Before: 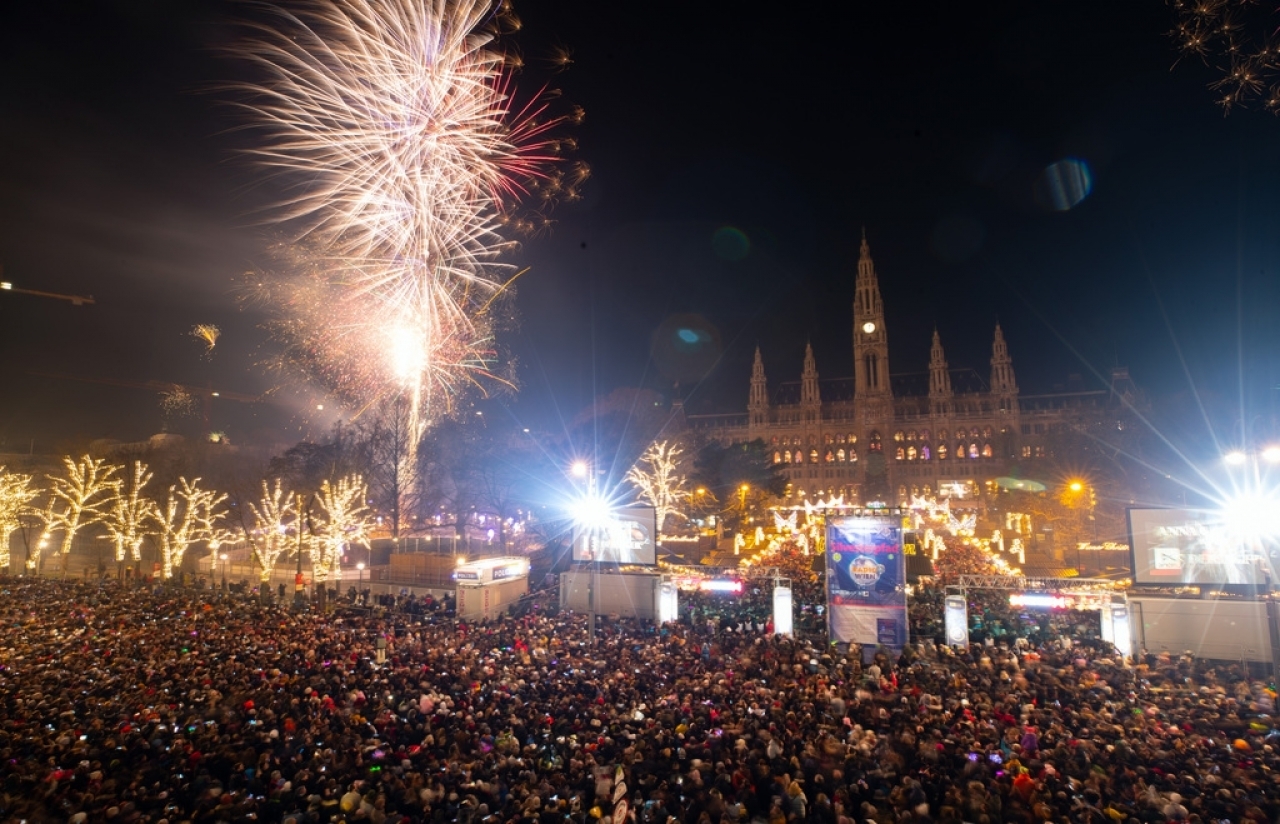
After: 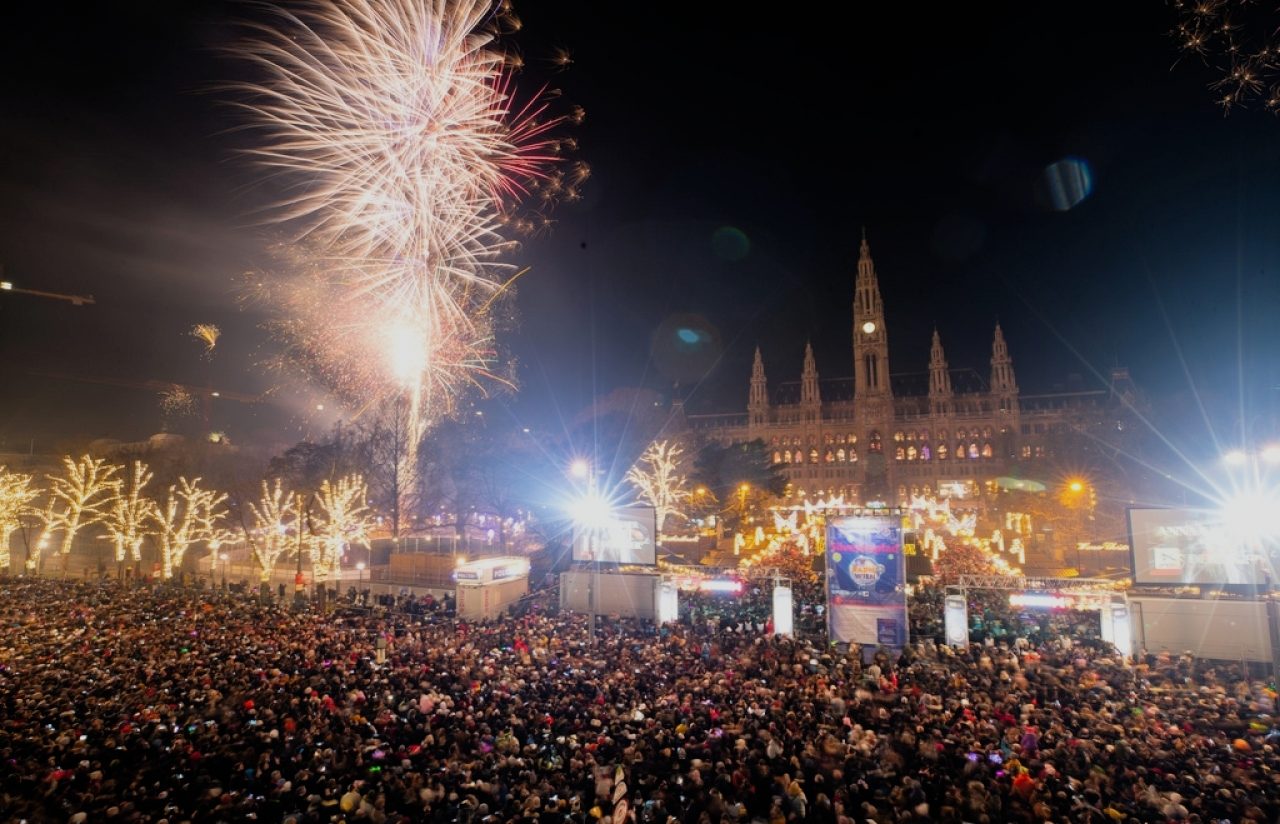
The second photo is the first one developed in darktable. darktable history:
filmic rgb: hardness 4.17, contrast 0.921
exposure: black level correction 0, exposure 0.2 EV, compensate exposure bias true, compensate highlight preservation false
